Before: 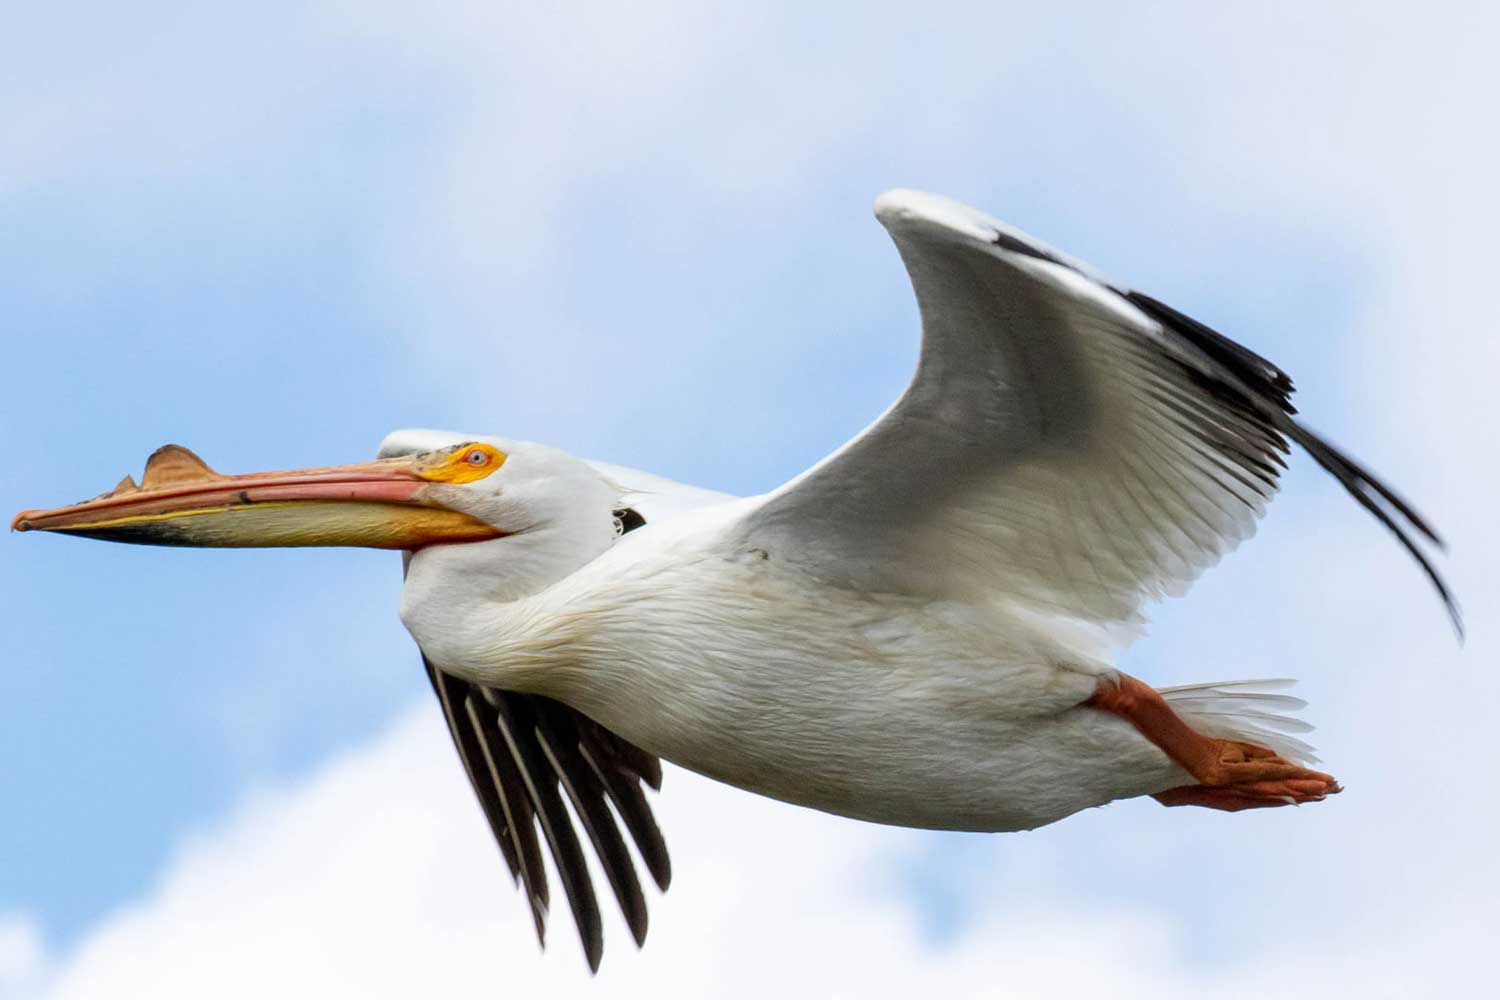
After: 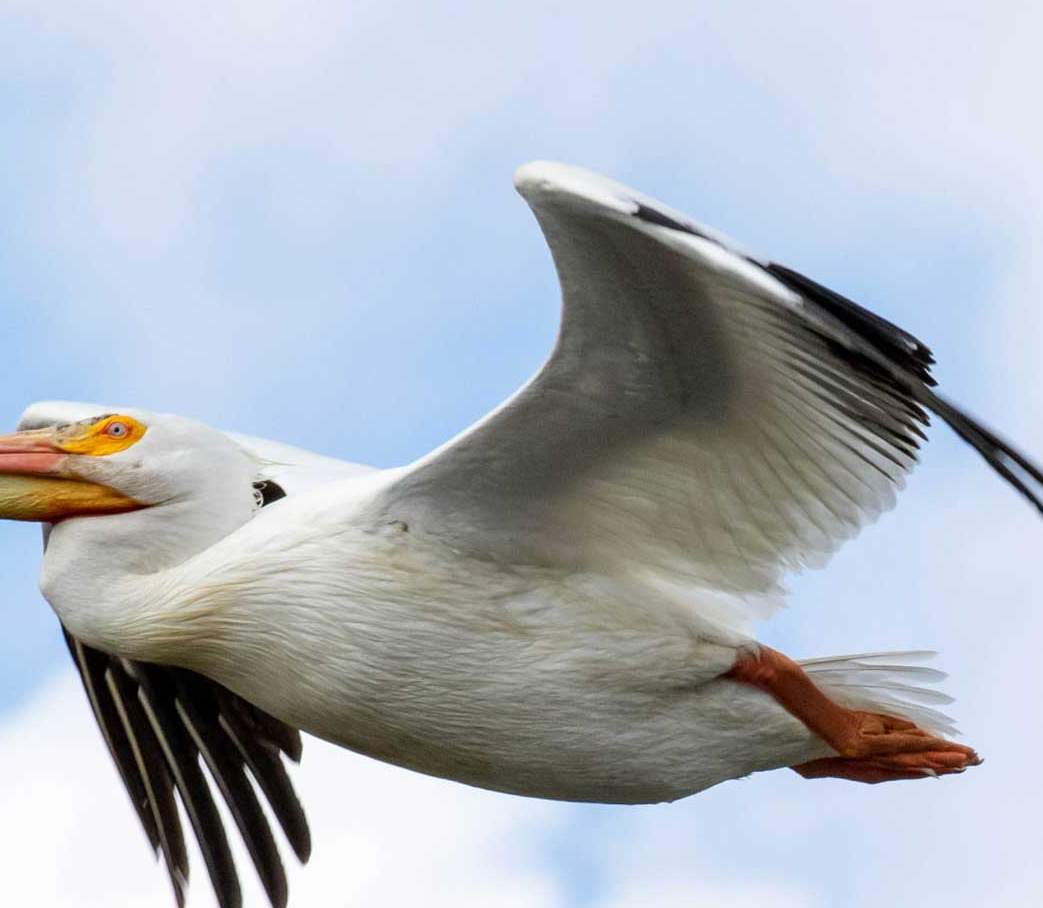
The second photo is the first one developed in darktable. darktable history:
crop and rotate: left 24.034%, top 2.838%, right 6.406%, bottom 6.299%
